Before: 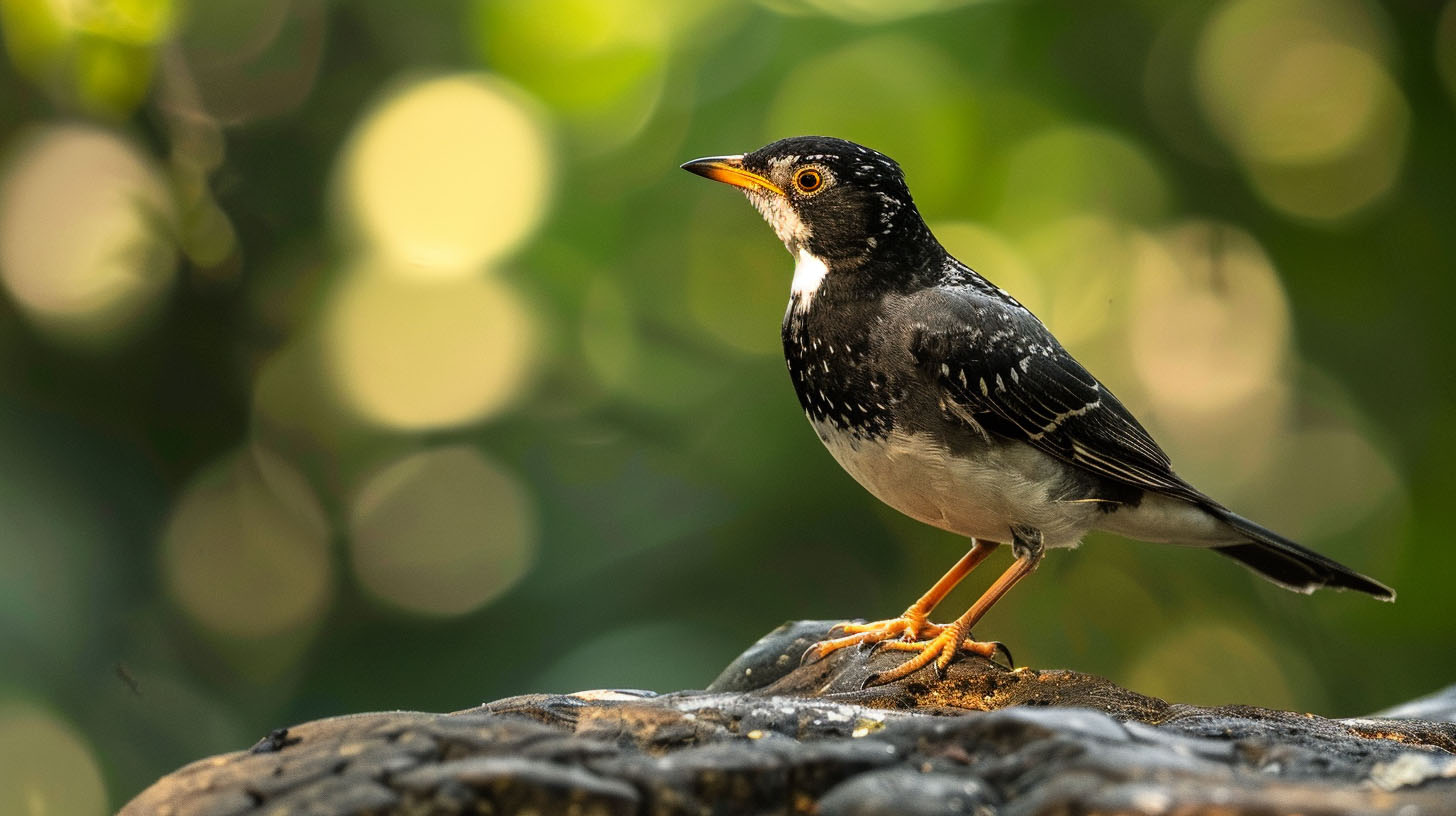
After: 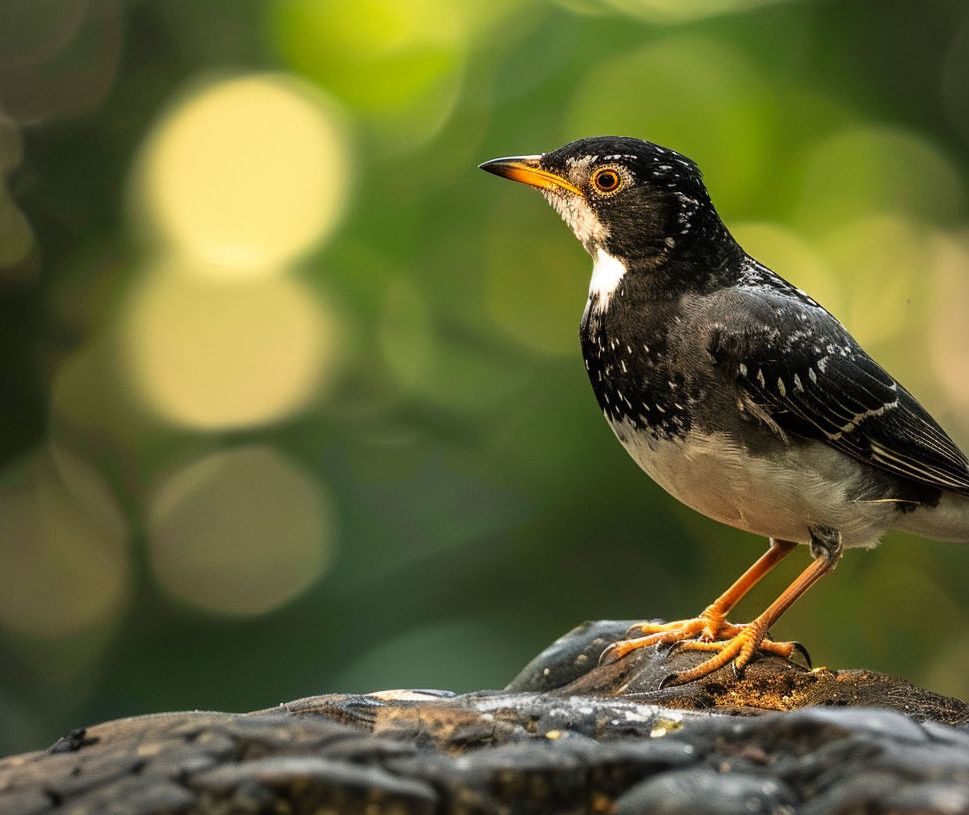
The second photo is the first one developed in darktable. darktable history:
vignetting: fall-off start 91.2%, unbound false
crop and rotate: left 13.885%, right 19.514%
